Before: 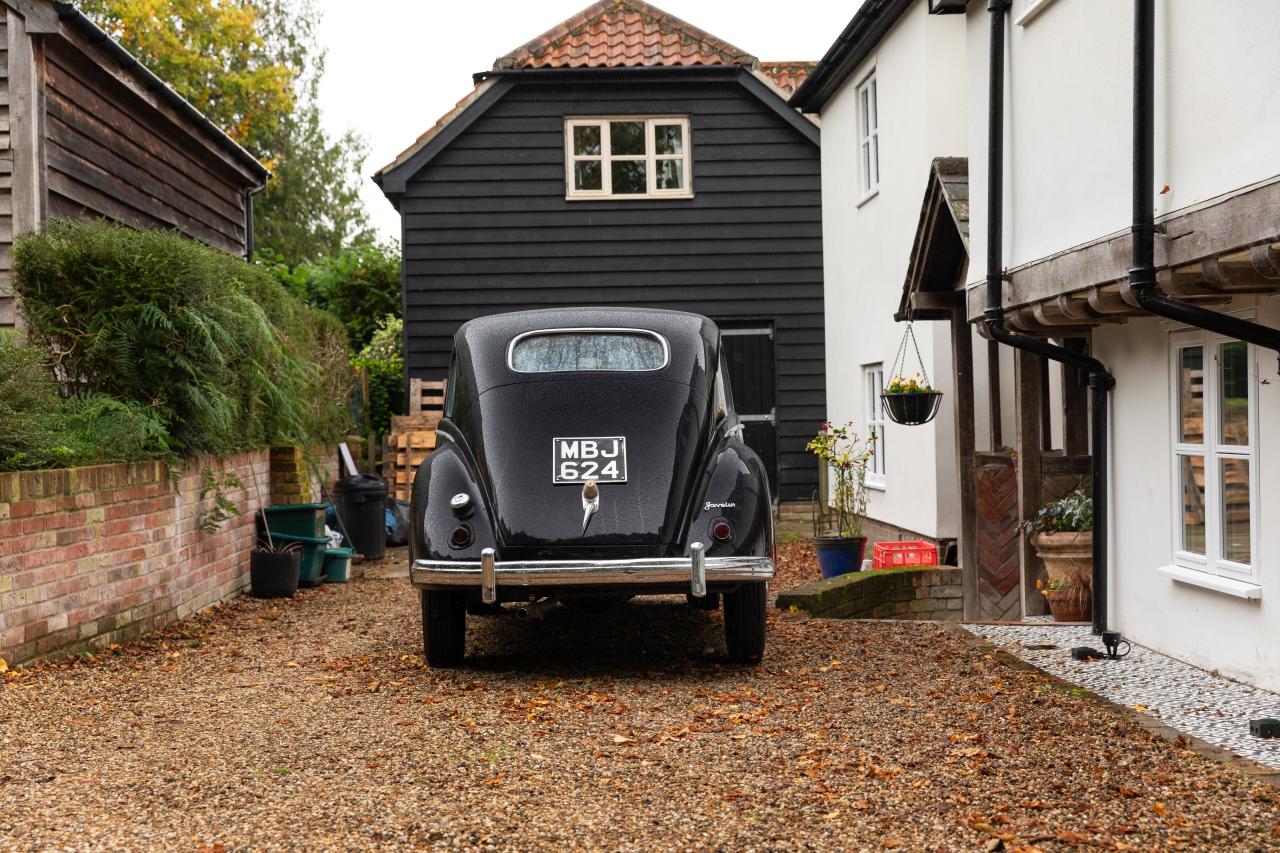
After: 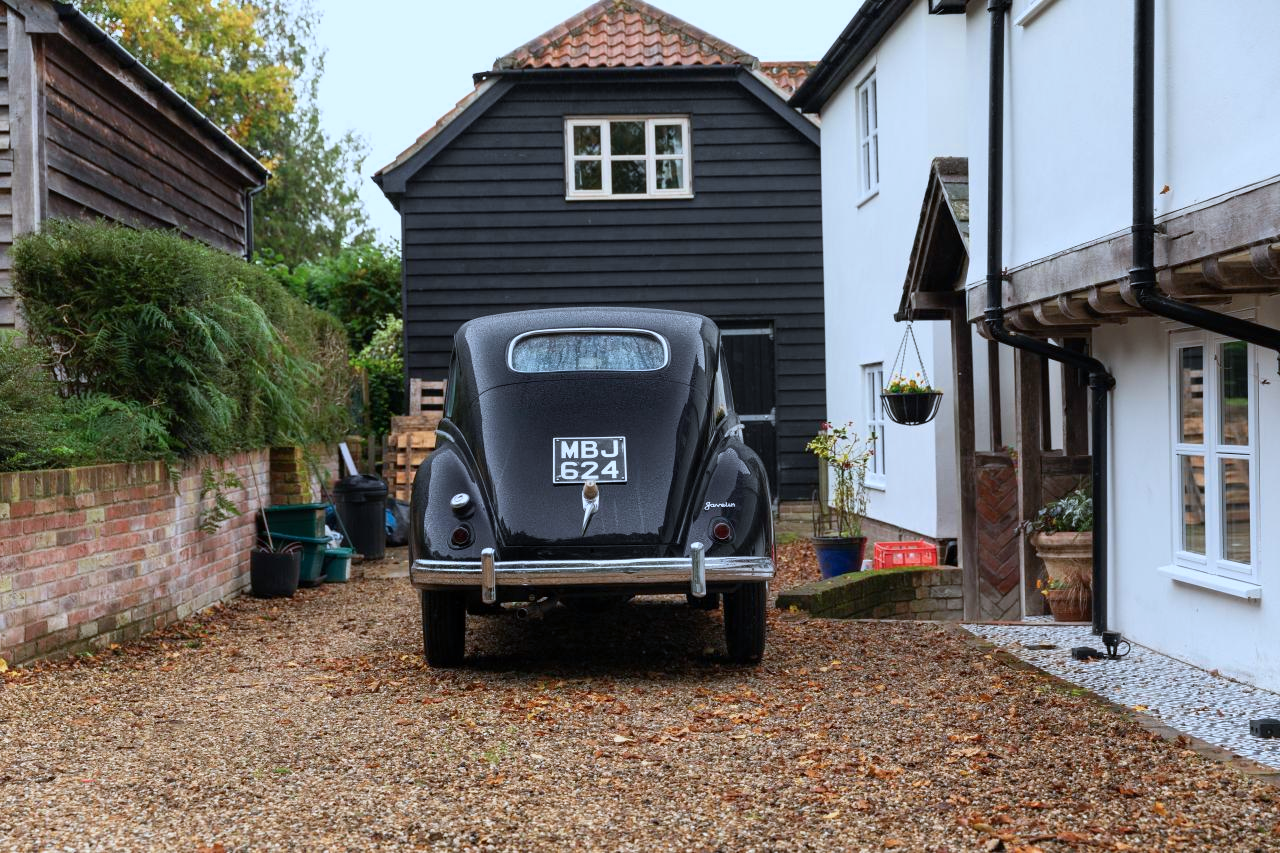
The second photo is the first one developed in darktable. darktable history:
color zones: curves: ch0 [(0, 0.5) (0.143, 0.5) (0.286, 0.5) (0.429, 0.5) (0.62, 0.489) (0.714, 0.445) (0.844, 0.496) (1, 0.5)]; ch1 [(0, 0.5) (0.143, 0.5) (0.286, 0.5) (0.429, 0.5) (0.571, 0.5) (0.714, 0.523) (0.857, 0.5) (1, 0.5)]
color calibration: illuminant as shot in camera, x 0.378, y 0.381, temperature 4097.84 K
